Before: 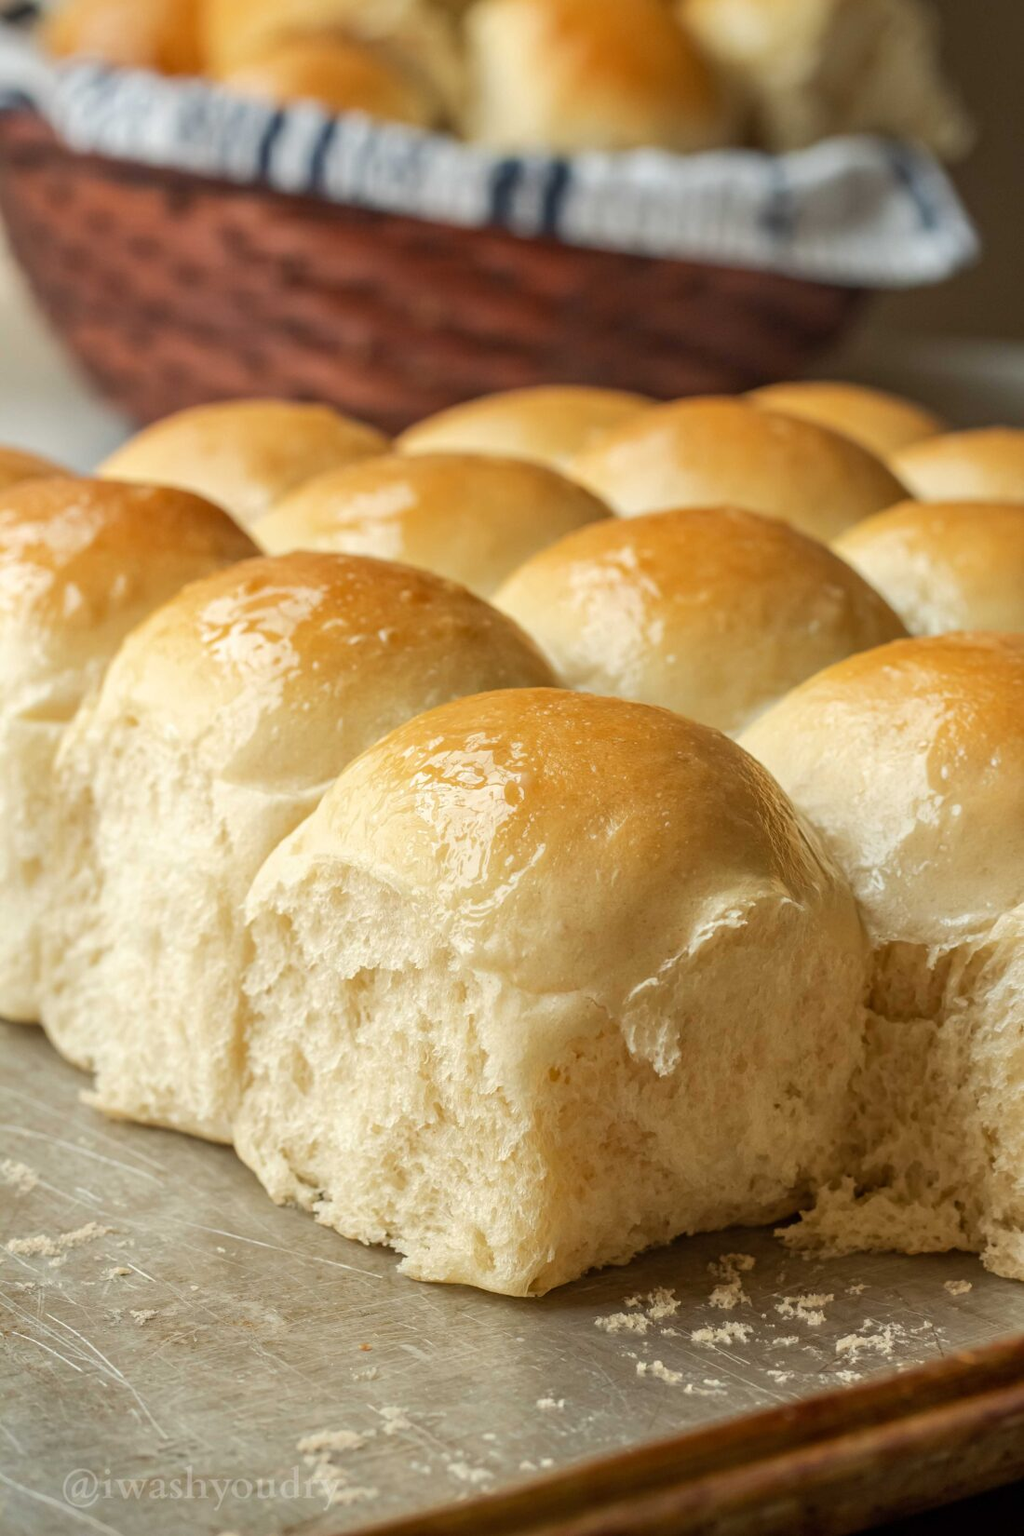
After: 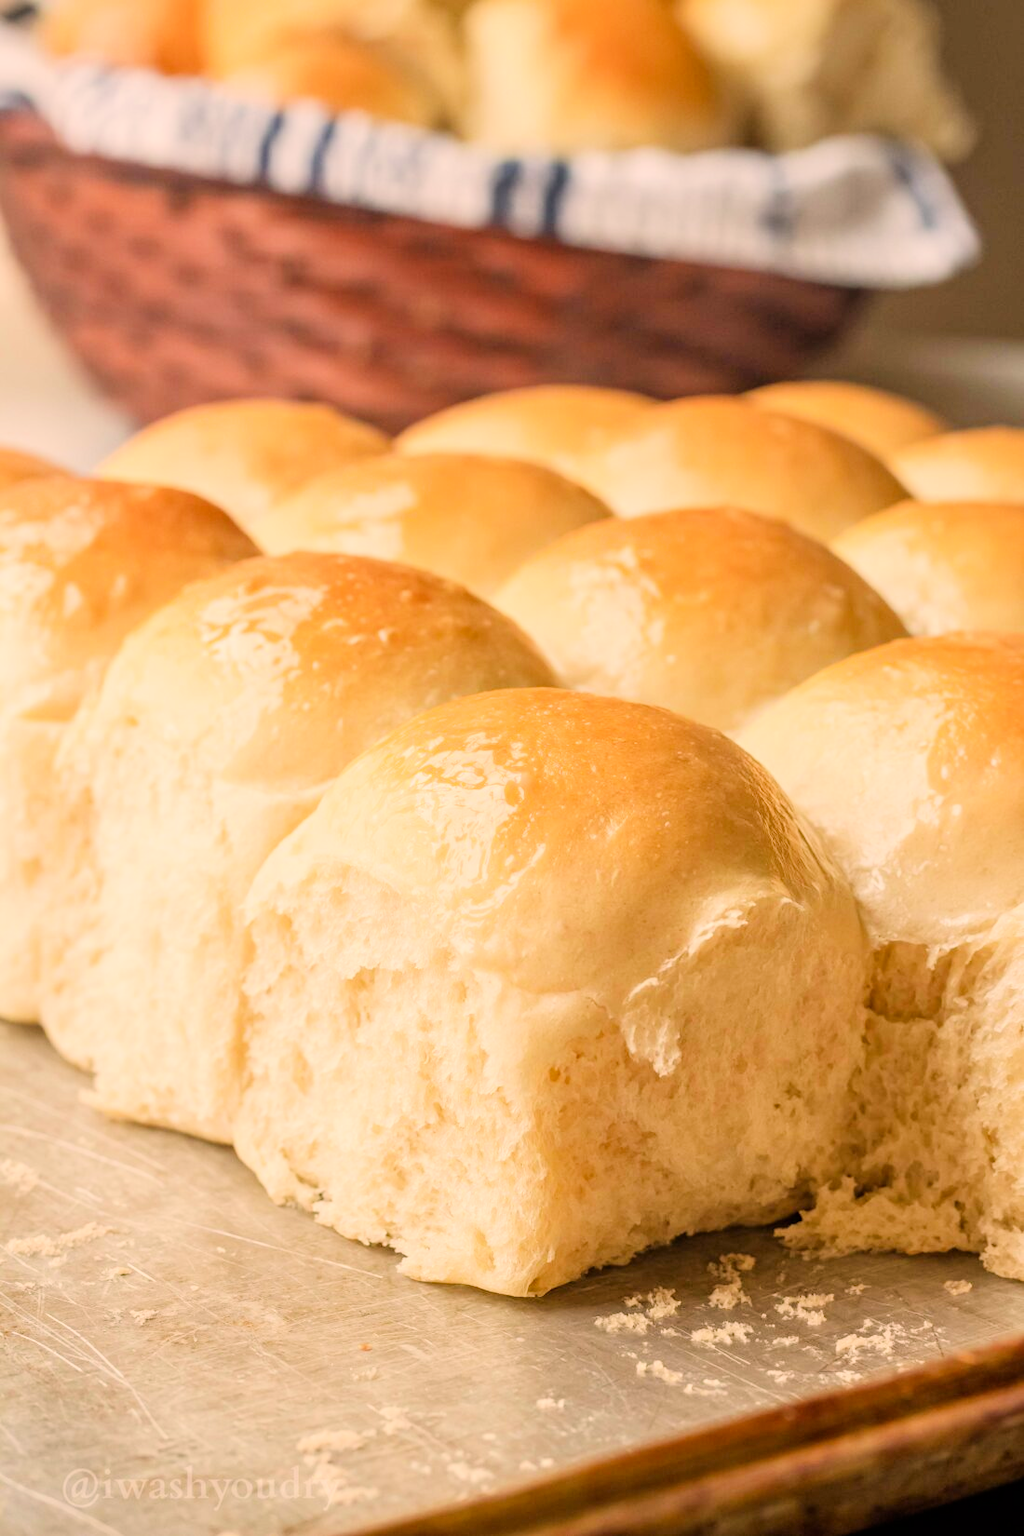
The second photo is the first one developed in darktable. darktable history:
color correction: highlights a* 11.62, highlights b* 12.32
filmic rgb: black relative exposure -7.65 EV, white relative exposure 4.56 EV, hardness 3.61, iterations of high-quality reconstruction 0
exposure: exposure 1.249 EV, compensate highlight preservation false
